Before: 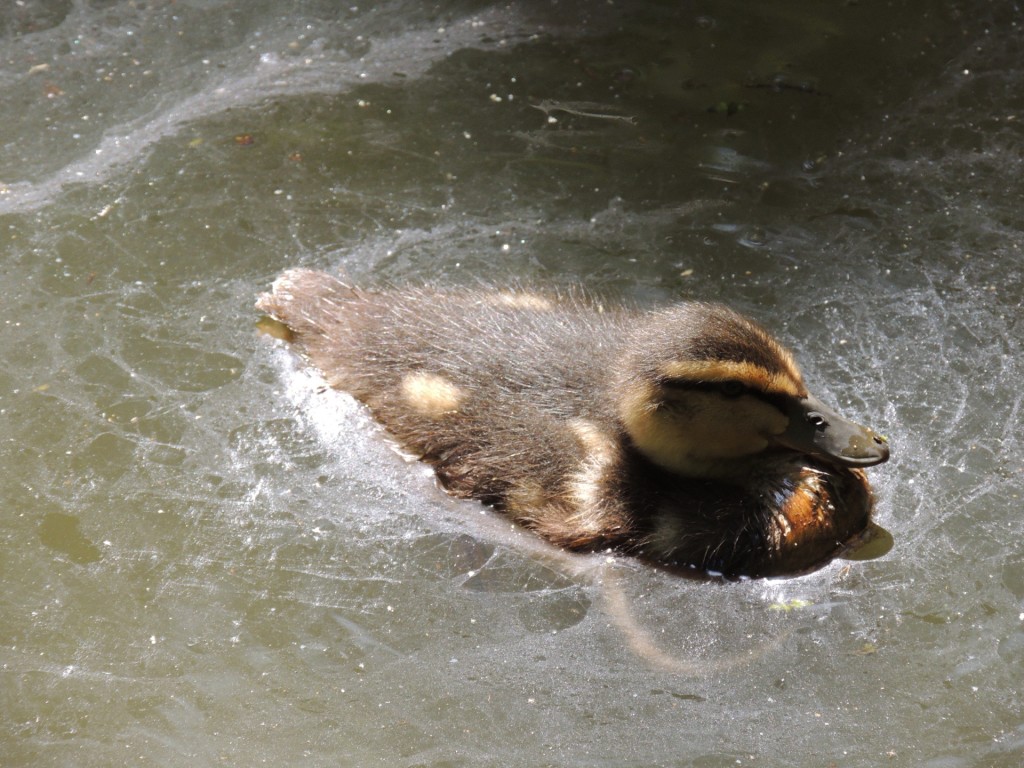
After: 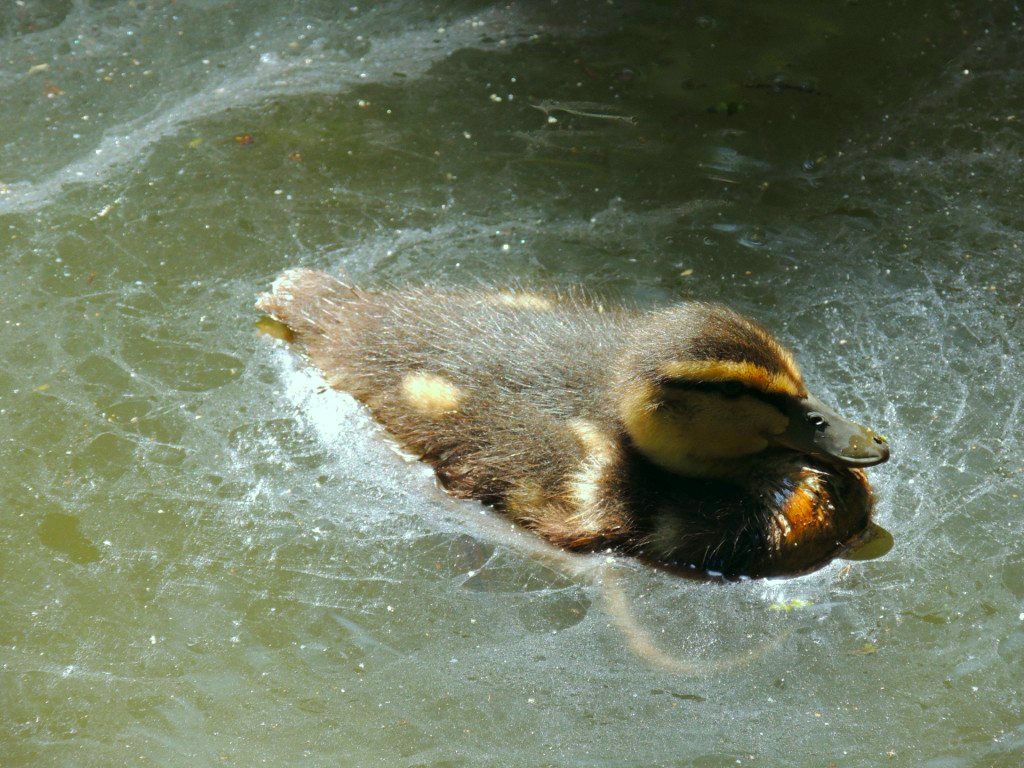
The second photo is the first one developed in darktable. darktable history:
color correction: highlights a* -7.65, highlights b* 0.878, shadows a* -2.97, saturation 1.42
